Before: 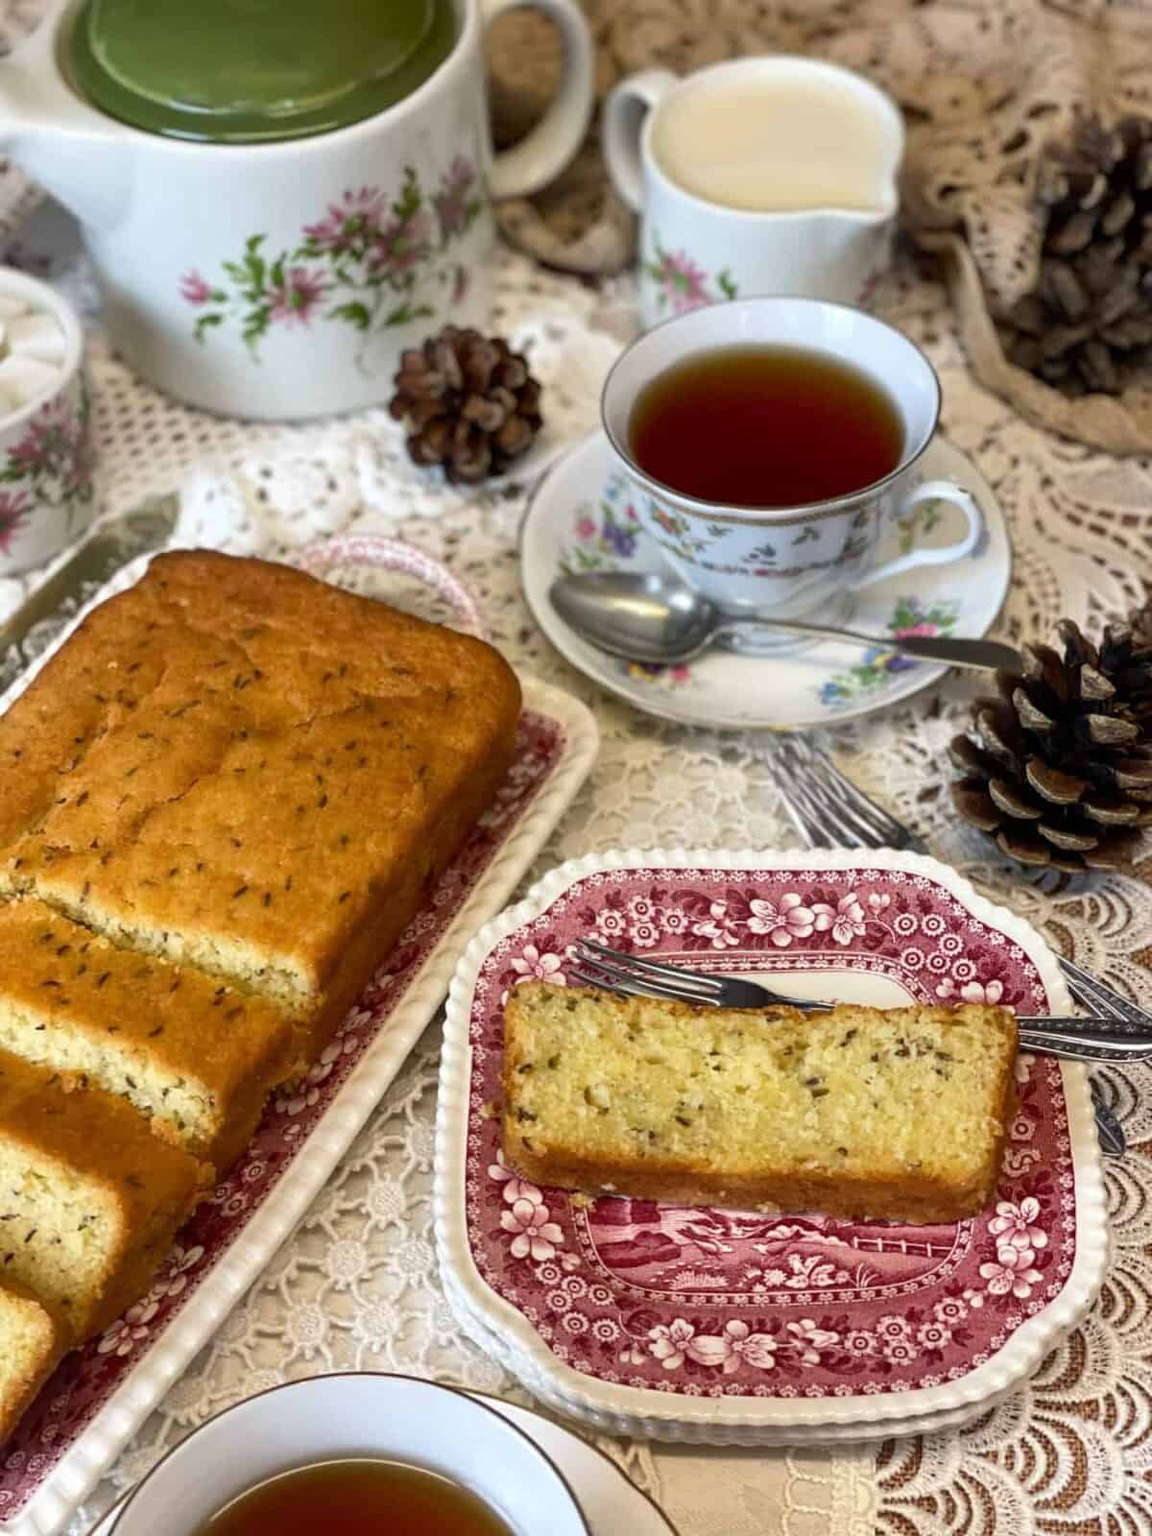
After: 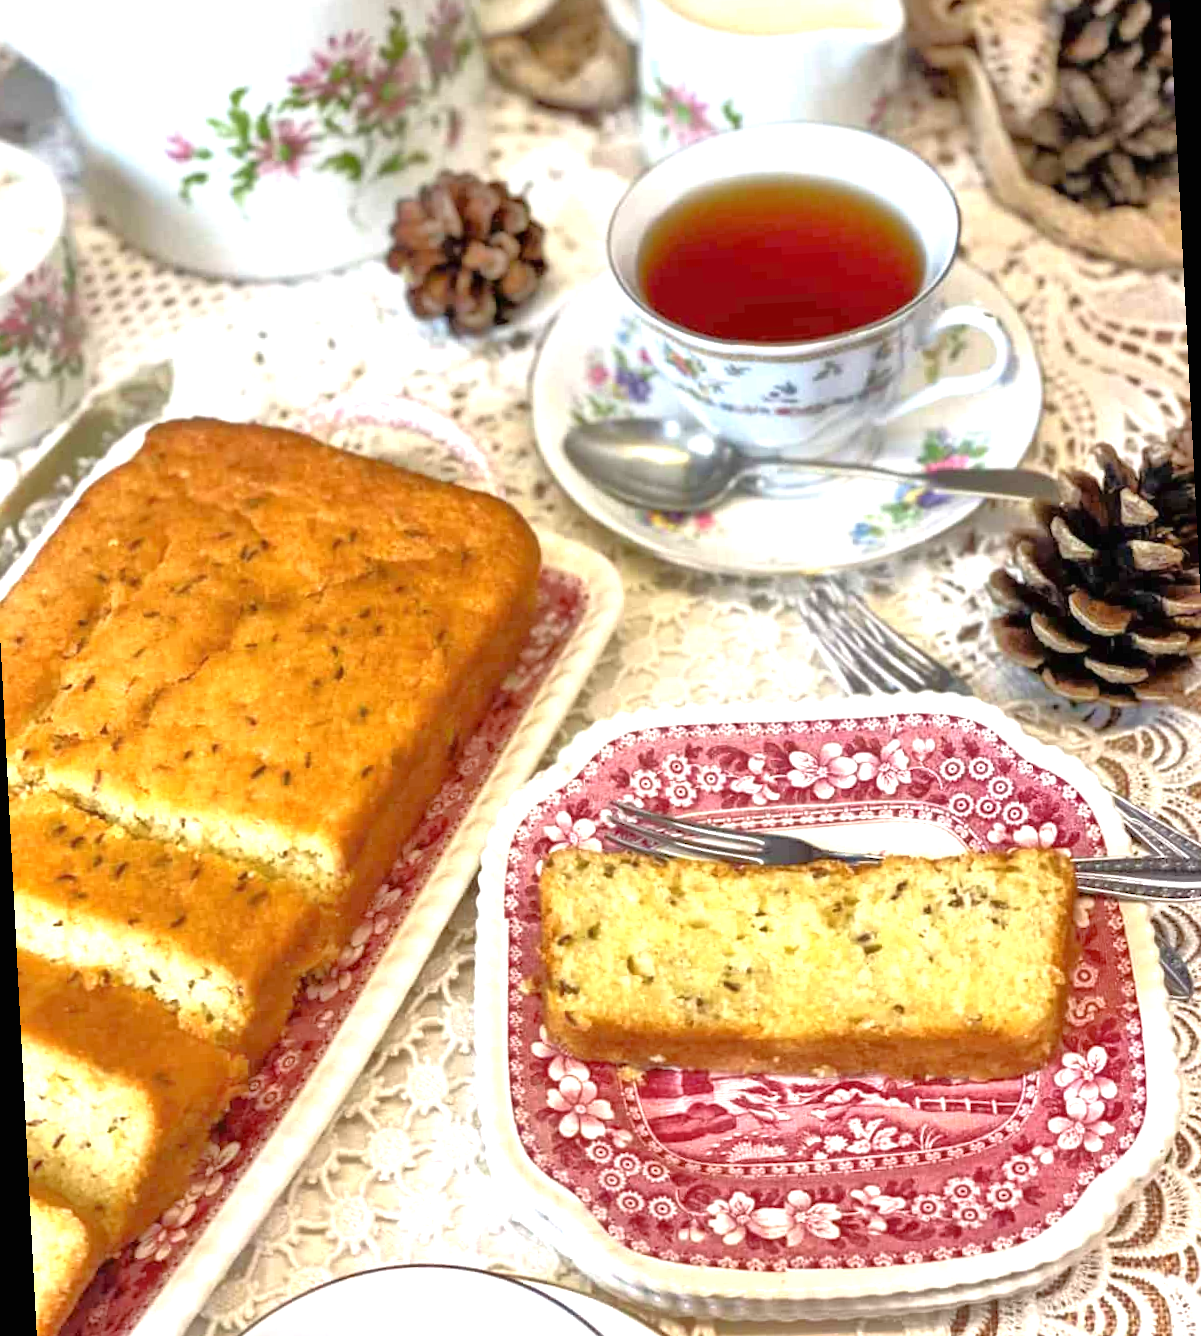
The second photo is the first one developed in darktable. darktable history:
tone equalizer: -7 EV 0.15 EV, -6 EV 0.6 EV, -5 EV 1.15 EV, -4 EV 1.33 EV, -3 EV 1.15 EV, -2 EV 0.6 EV, -1 EV 0.15 EV, mask exposure compensation -0.5 EV
exposure: black level correction 0, exposure 0.953 EV, compensate exposure bias true, compensate highlight preservation false
rotate and perspective: rotation -3°, crop left 0.031, crop right 0.968, crop top 0.07, crop bottom 0.93
crop and rotate: top 6.25%
